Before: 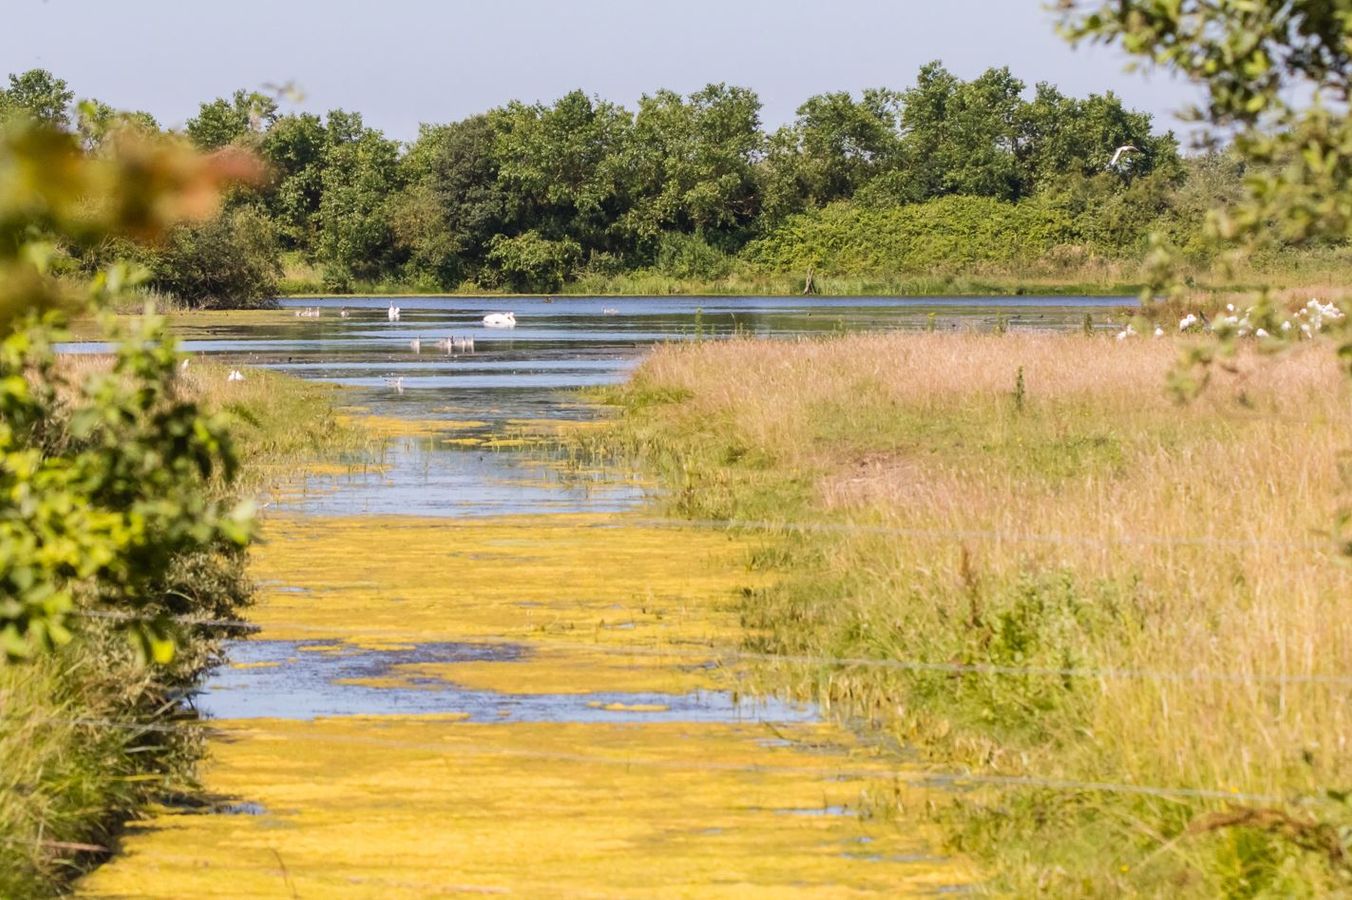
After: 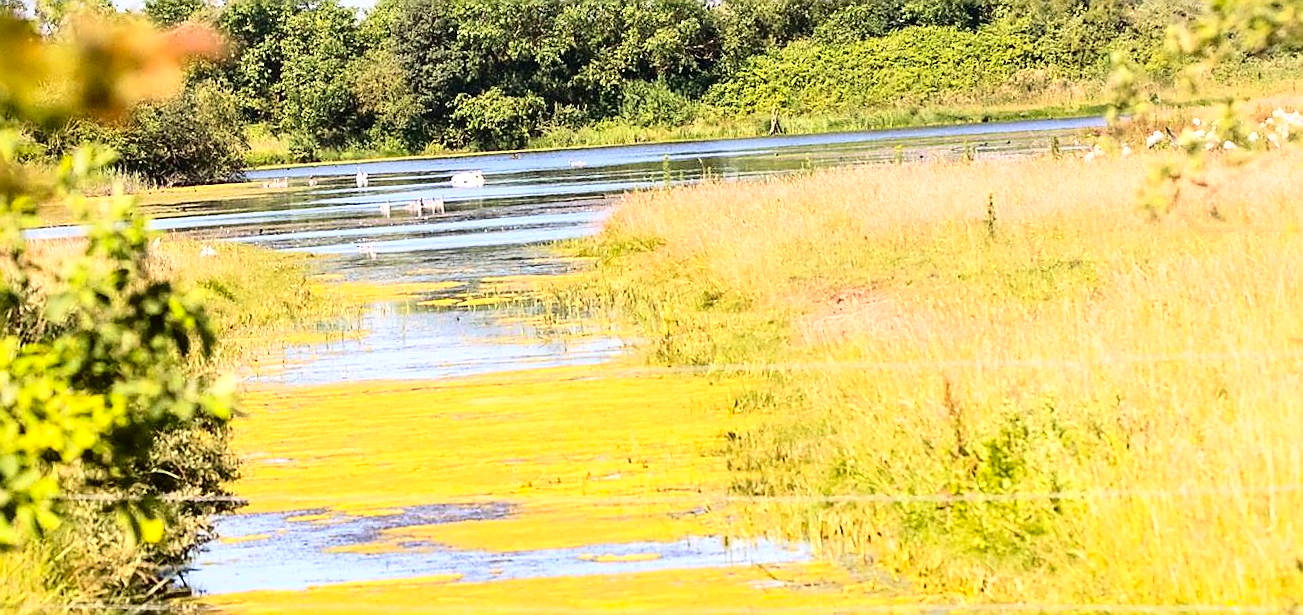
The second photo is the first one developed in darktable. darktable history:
fill light: exposure -2 EV, width 8.6
contrast brightness saturation: contrast 0.2, brightness 0.16, saturation 0.22
sharpen: radius 1.4, amount 1.25, threshold 0.7
crop: top 13.819%, bottom 11.169%
exposure: exposure 0.6 EV, compensate highlight preservation false
rotate and perspective: rotation -3.52°, crop left 0.036, crop right 0.964, crop top 0.081, crop bottom 0.919
